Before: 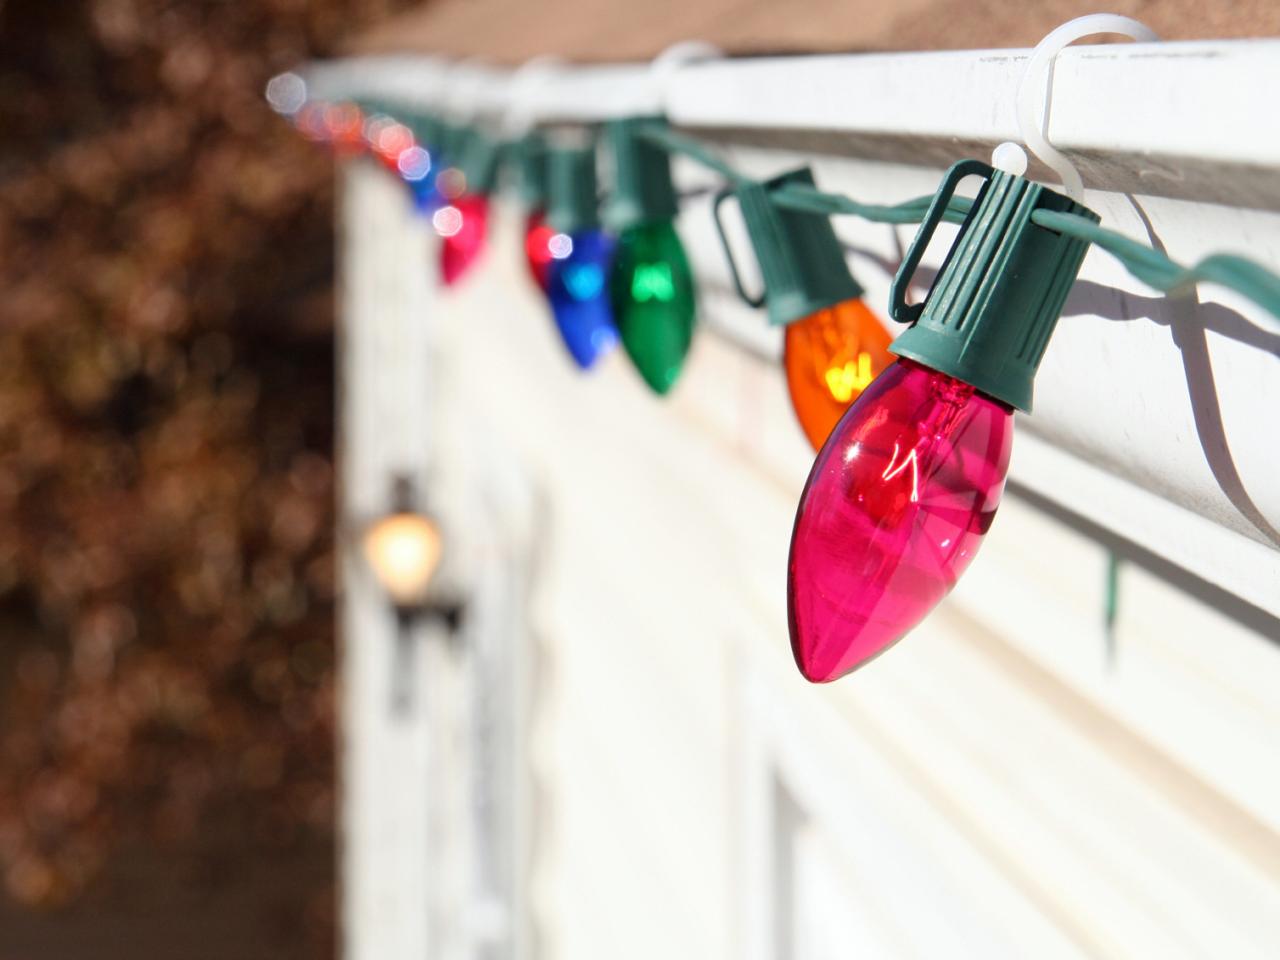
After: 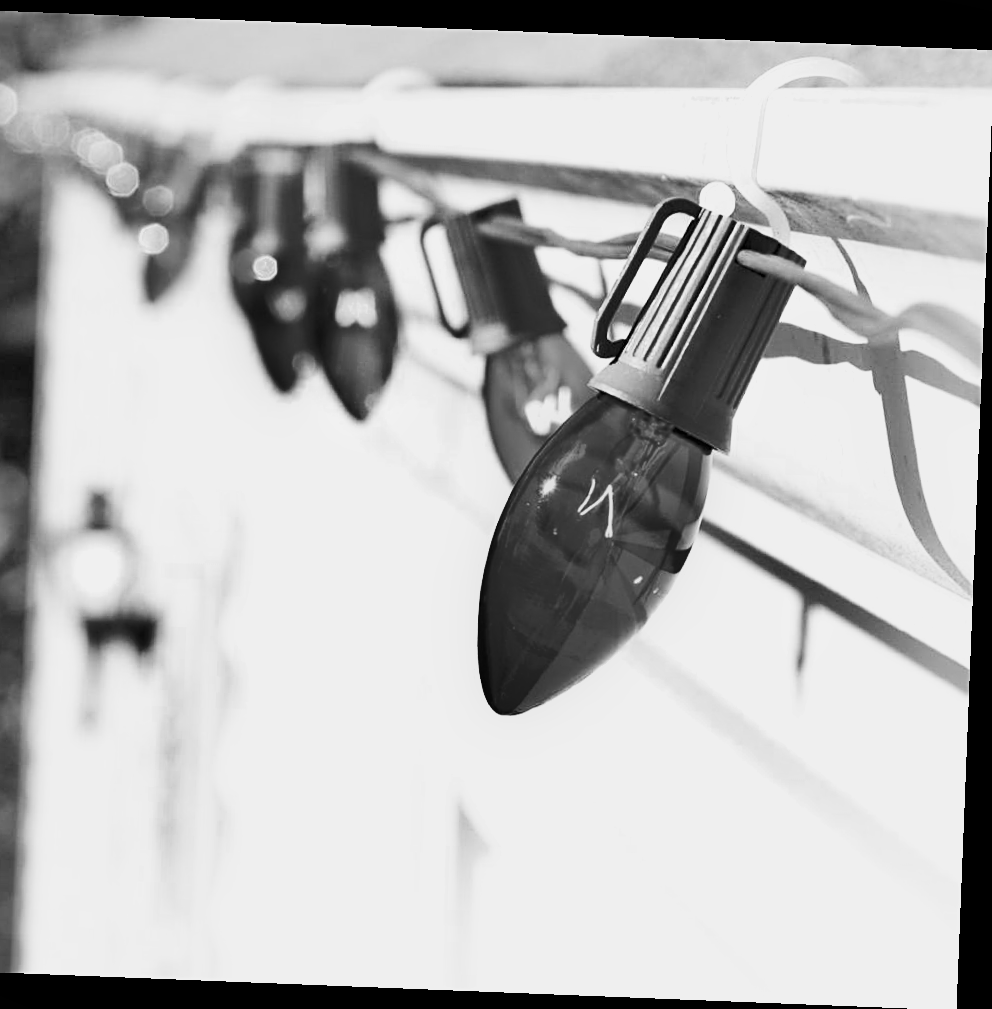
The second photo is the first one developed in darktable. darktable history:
shadows and highlights: shadows 24.5, highlights -78.15, soften with gaussian
monochrome: a -71.75, b 75.82
sharpen: on, module defaults
white balance: red 0.982, blue 1.018
crop and rotate: left 24.6%
filmic rgb: white relative exposure 3.9 EV, hardness 4.26
exposure: black level correction 0, exposure 1.675 EV, compensate exposure bias true, compensate highlight preservation false
rotate and perspective: rotation 2.27°, automatic cropping off
